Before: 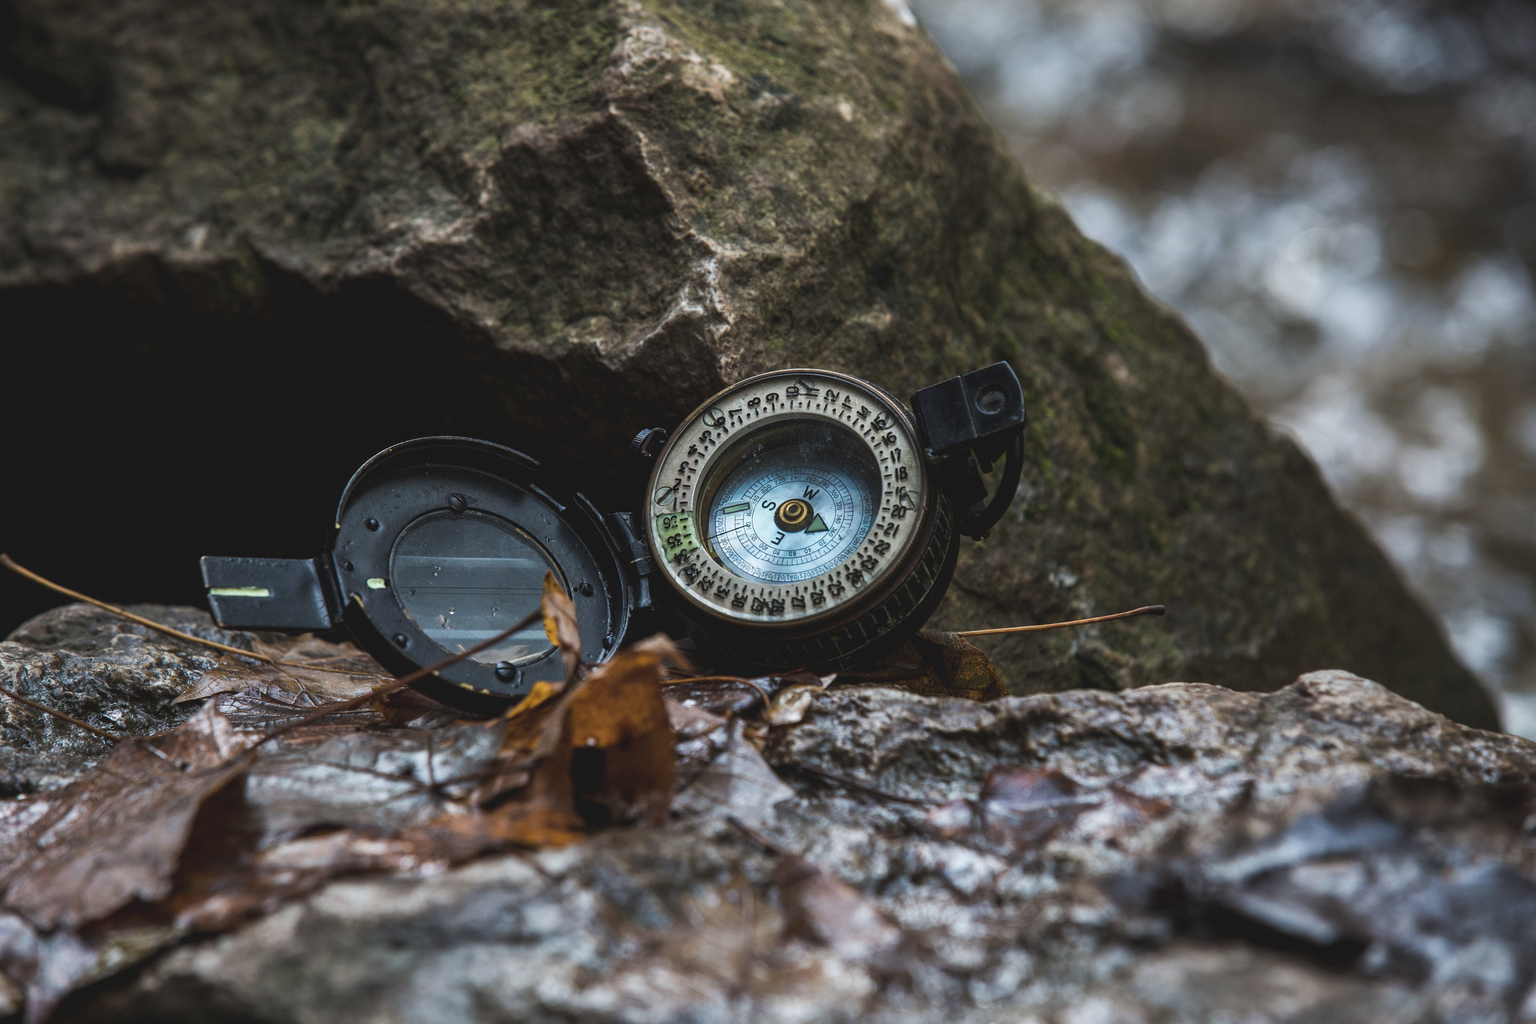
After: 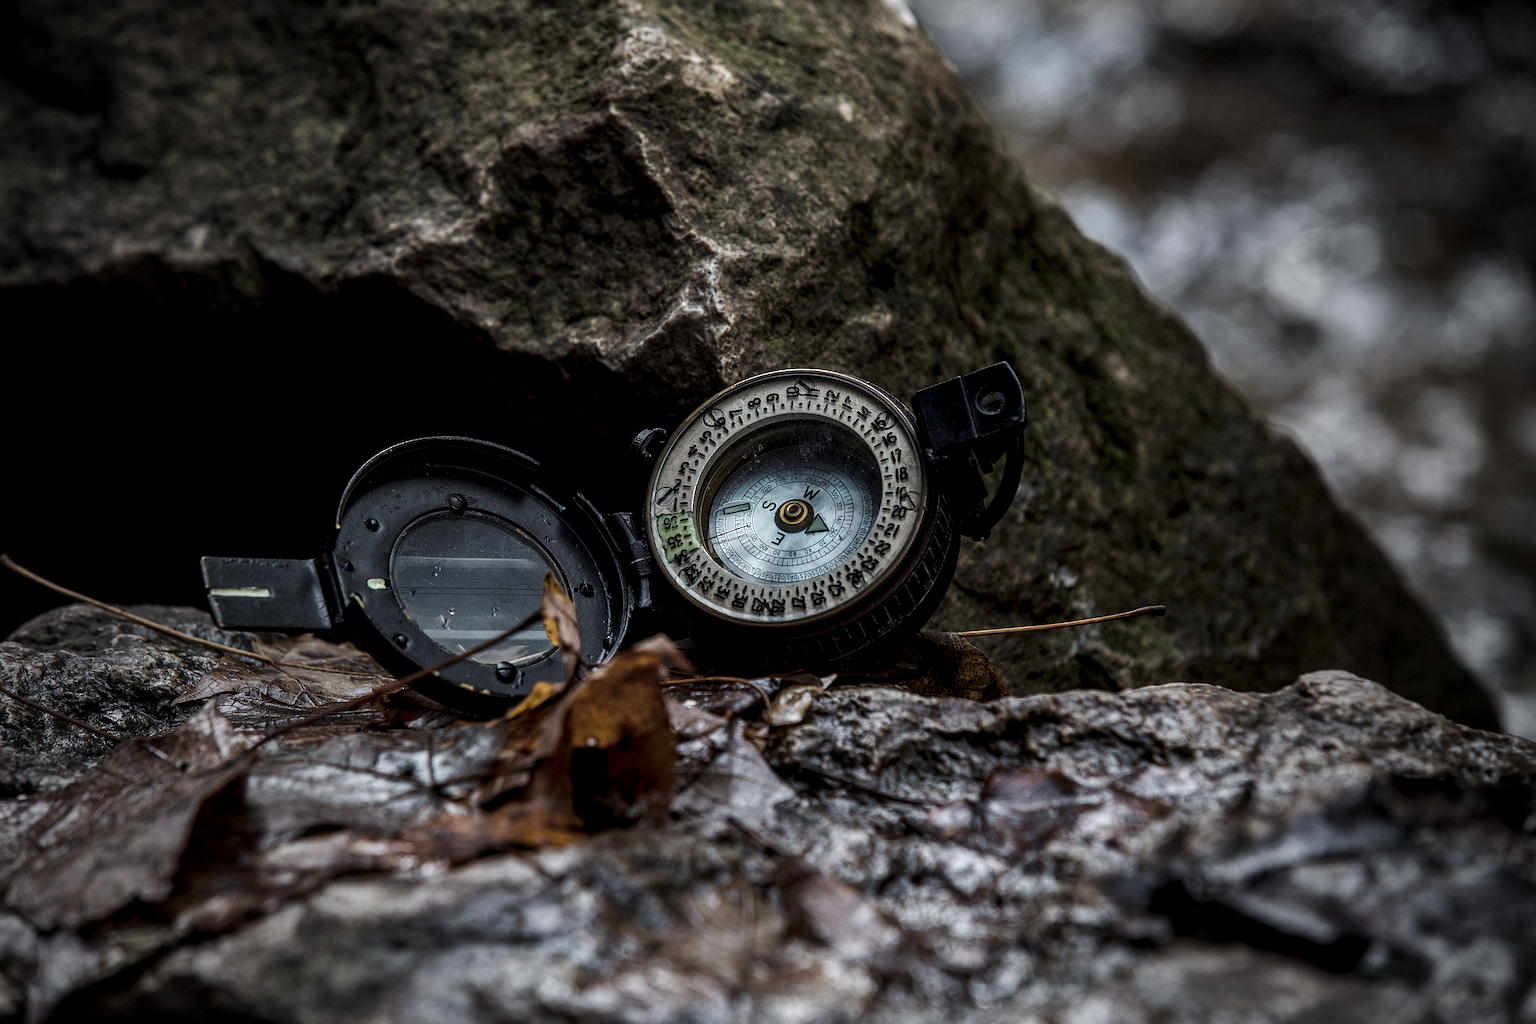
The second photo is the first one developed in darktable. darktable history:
sharpen: on, module defaults
local contrast: detail 150%
color correction: highlights b* -0.062
base curve: curves: ch0 [(0, 0) (0.841, 0.609) (1, 1)]
vignetting: fall-off start 72.81%, fall-off radius 109.09%, brightness -0.827, width/height ratio 0.724, unbound false
tone curve: curves: ch0 [(0, 0) (0.052, 0.018) (0.236, 0.207) (0.41, 0.417) (0.485, 0.518) (0.54, 0.584) (0.625, 0.666) (0.845, 0.828) (0.994, 0.964)]; ch1 [(0, 0) (0.136, 0.146) (0.317, 0.34) (0.382, 0.408) (0.434, 0.441) (0.472, 0.479) (0.498, 0.501) (0.557, 0.558) (0.616, 0.59) (0.739, 0.7) (1, 1)]; ch2 [(0, 0) (0.352, 0.403) (0.447, 0.466) (0.482, 0.482) (0.528, 0.526) (0.586, 0.577) (0.618, 0.621) (0.785, 0.747) (1, 1)], color space Lab, independent channels, preserve colors none
